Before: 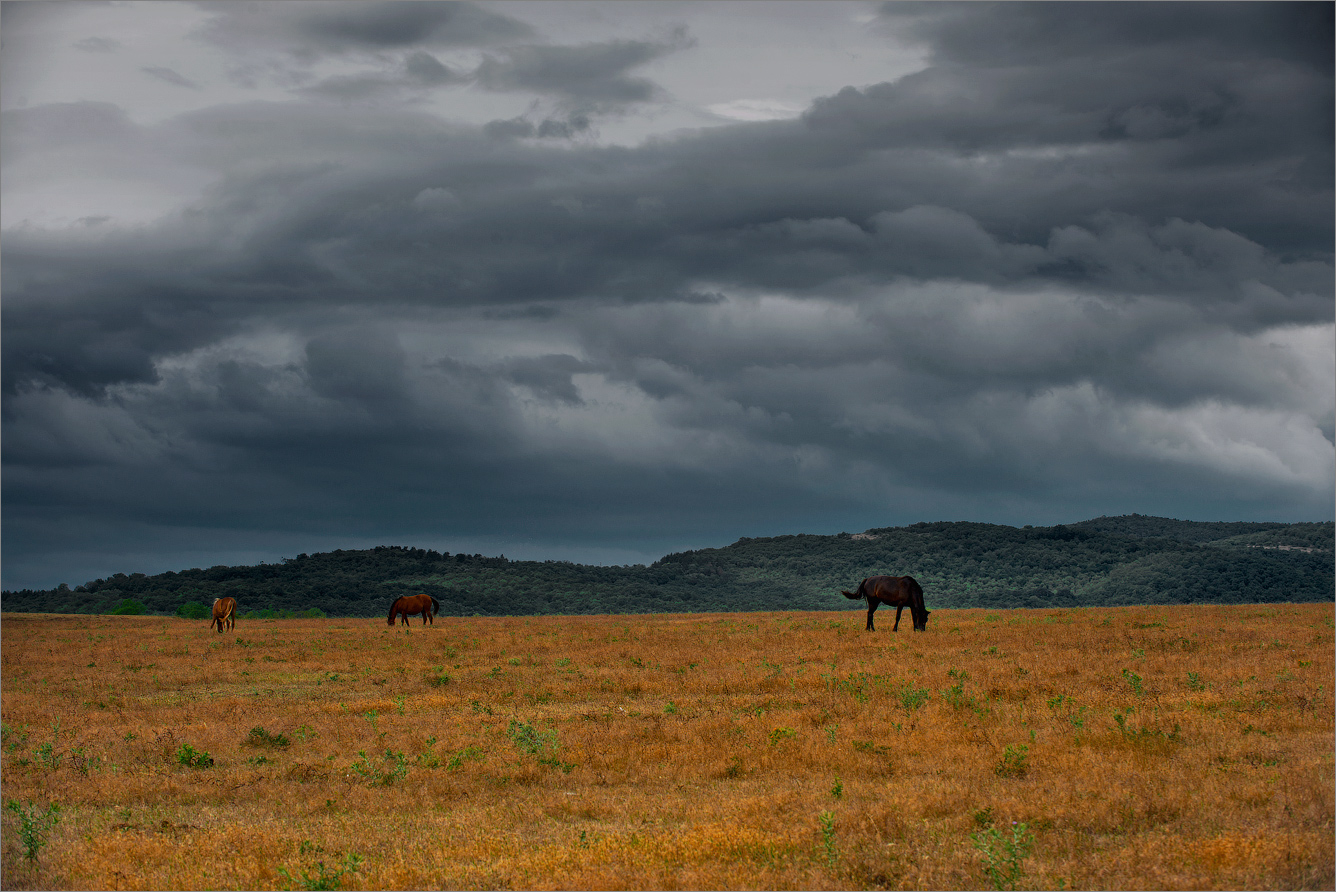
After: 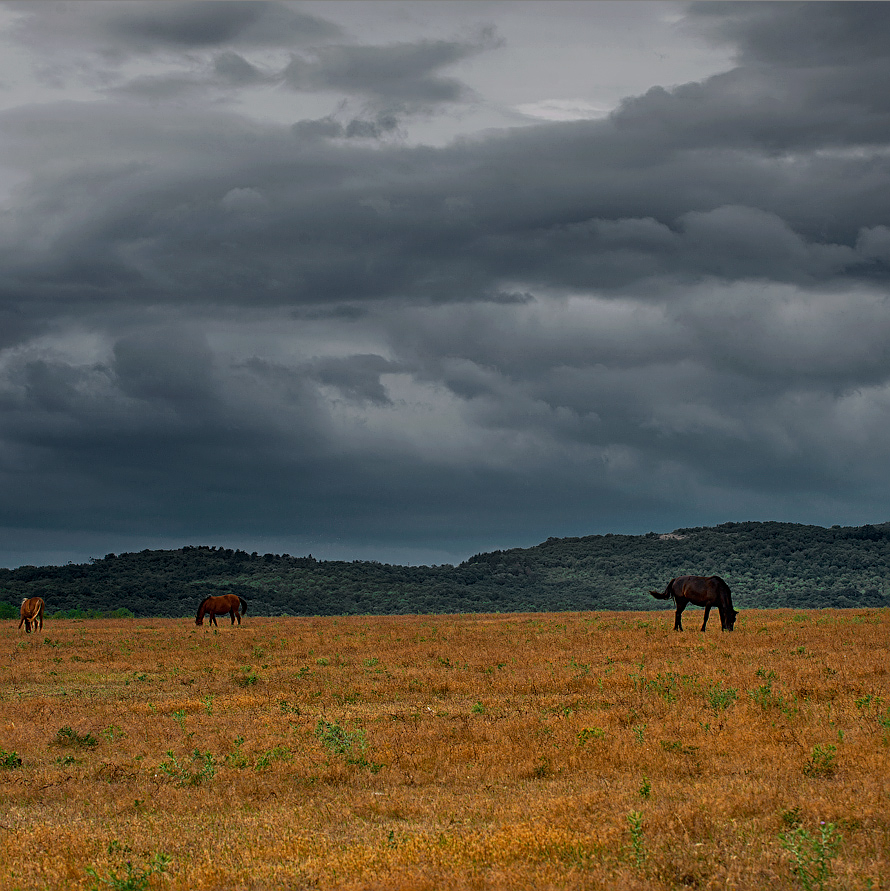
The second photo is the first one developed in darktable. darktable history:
crop and rotate: left 14.436%, right 18.898%
sharpen: on, module defaults
tone equalizer: on, module defaults
